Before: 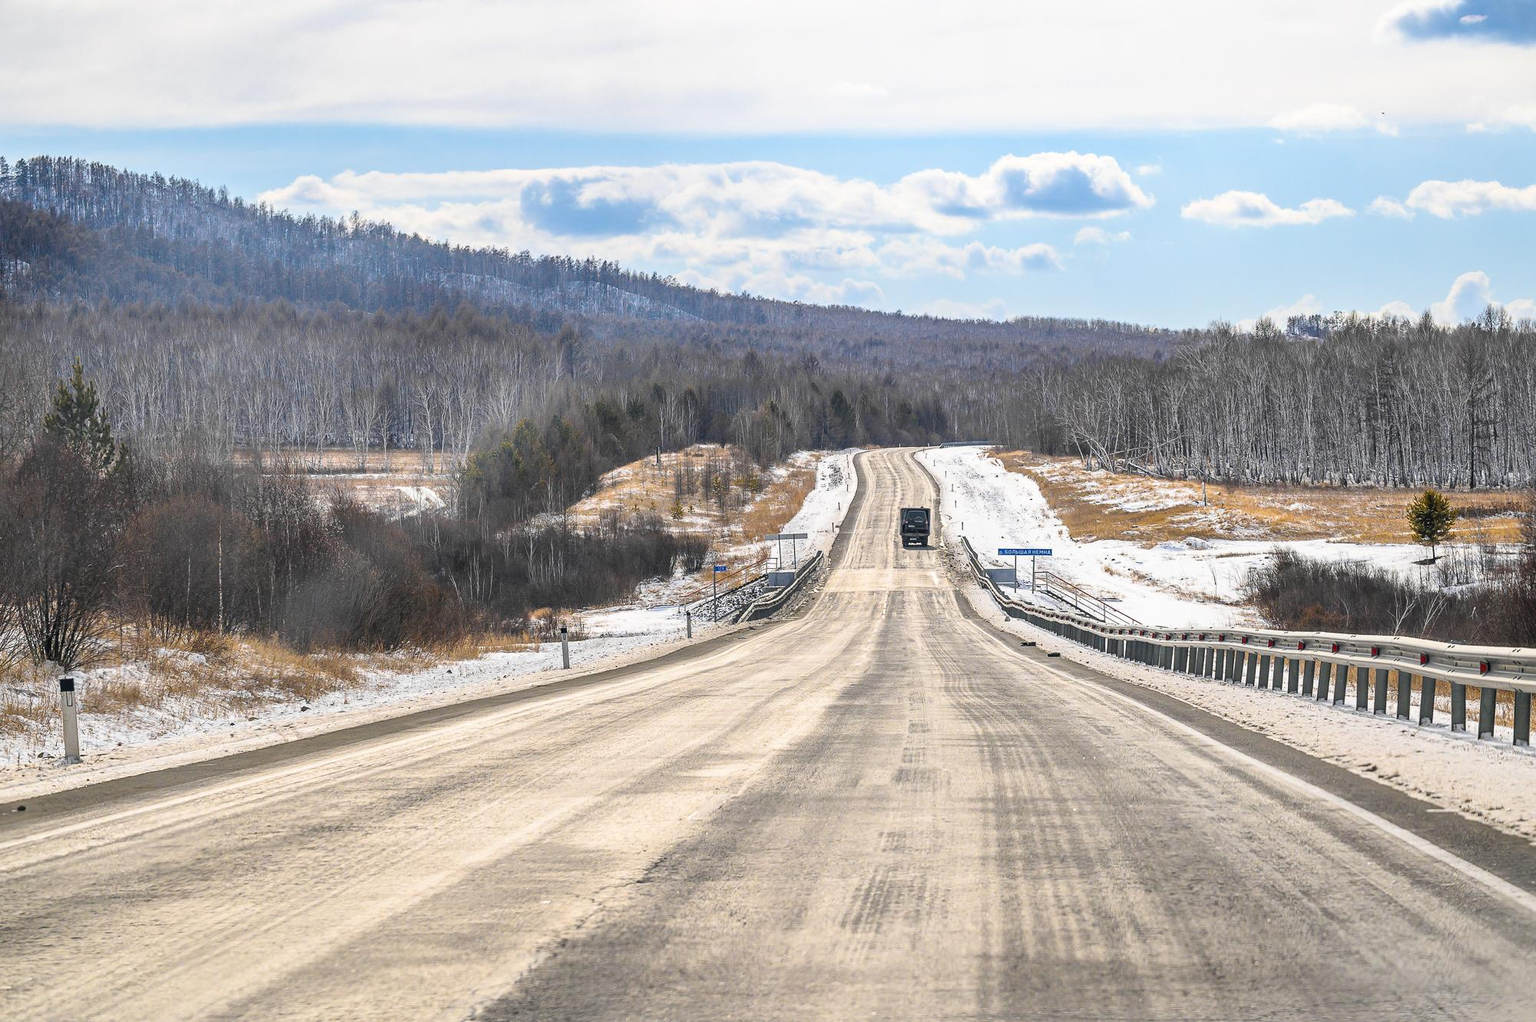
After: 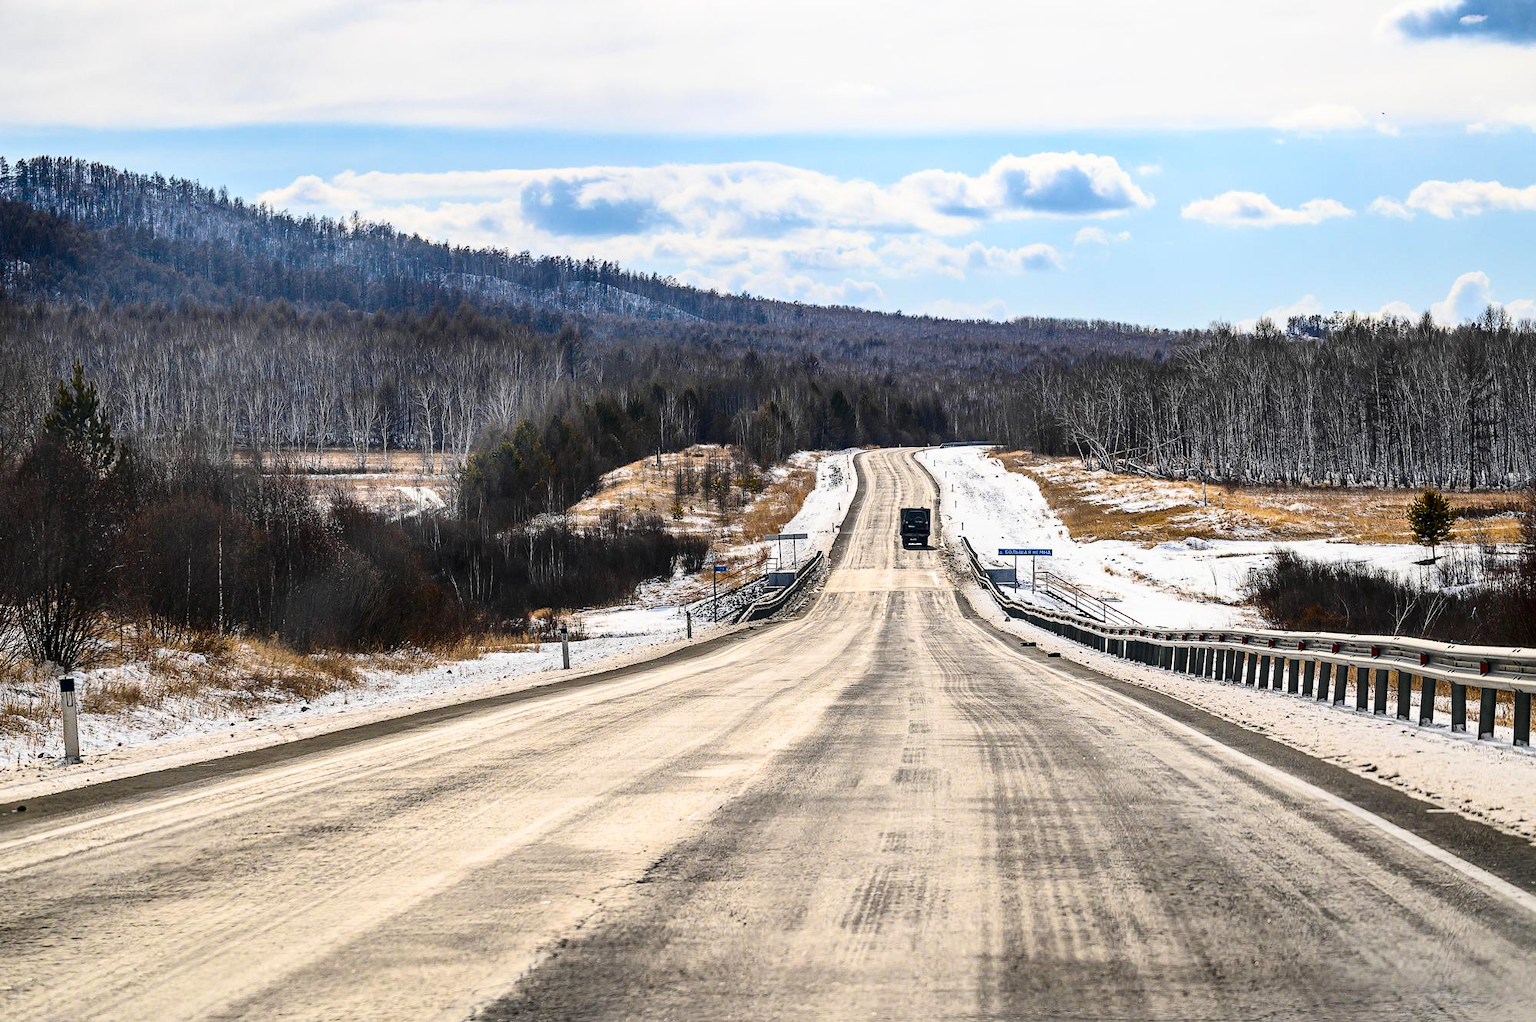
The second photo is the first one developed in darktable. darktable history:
contrast brightness saturation: contrast 0.238, brightness -0.233, saturation 0.136
